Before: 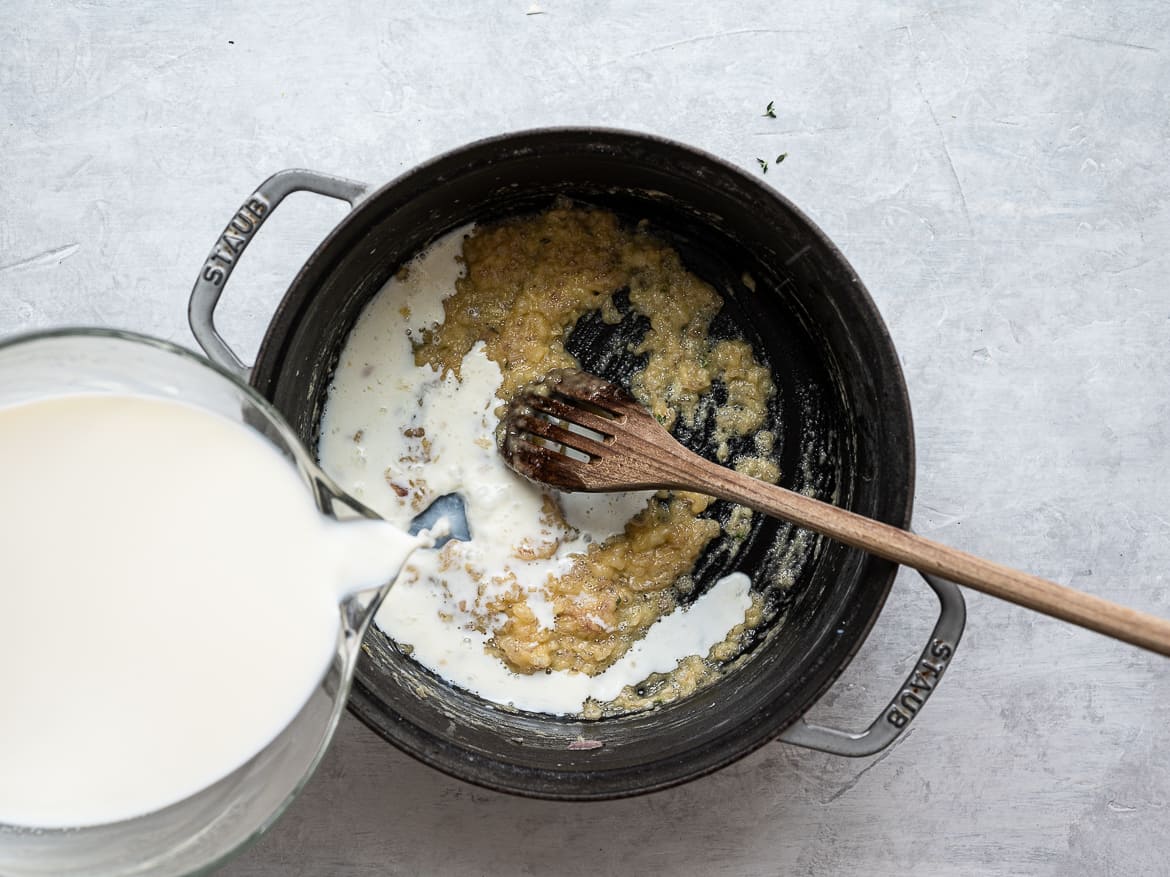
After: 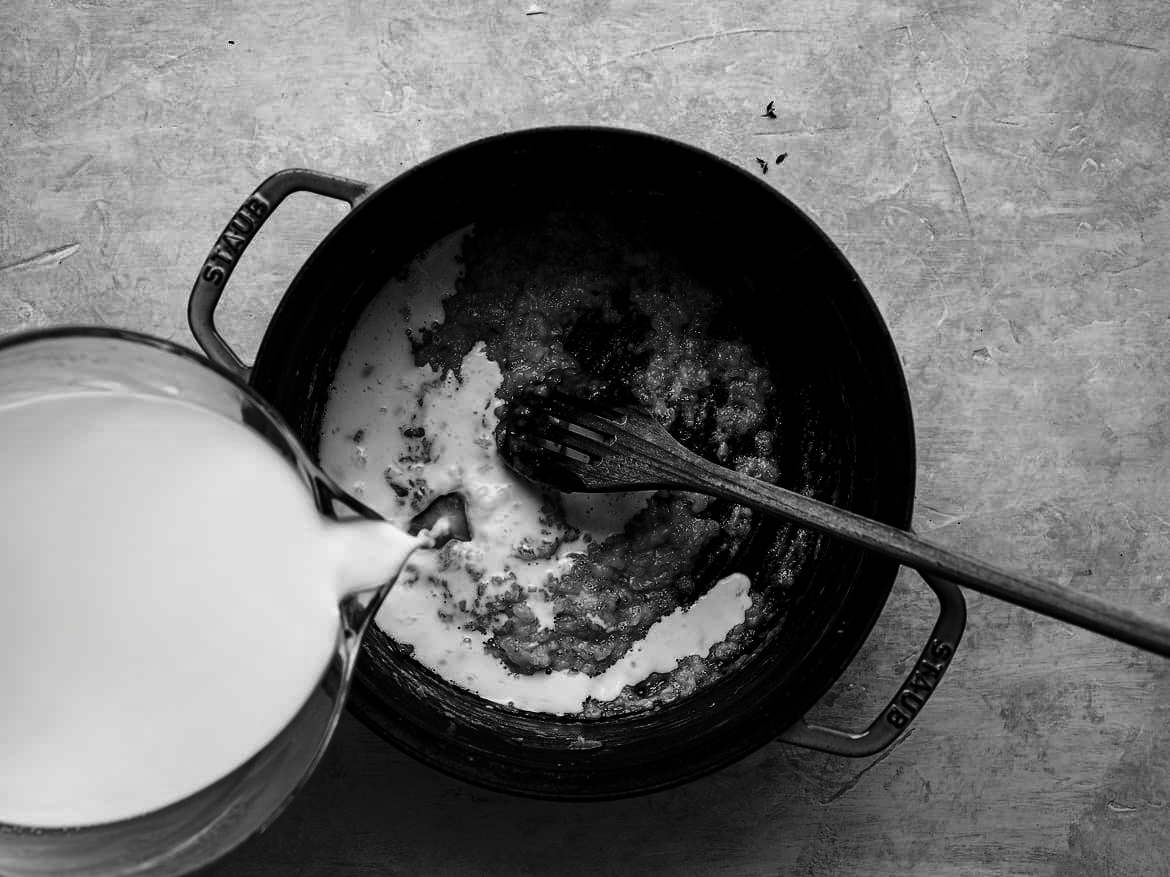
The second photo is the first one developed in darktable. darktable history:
shadows and highlights: shadows 36.99, highlights -27.86, soften with gaussian
contrast brightness saturation: contrast 0.016, brightness -0.982, saturation -0.992
